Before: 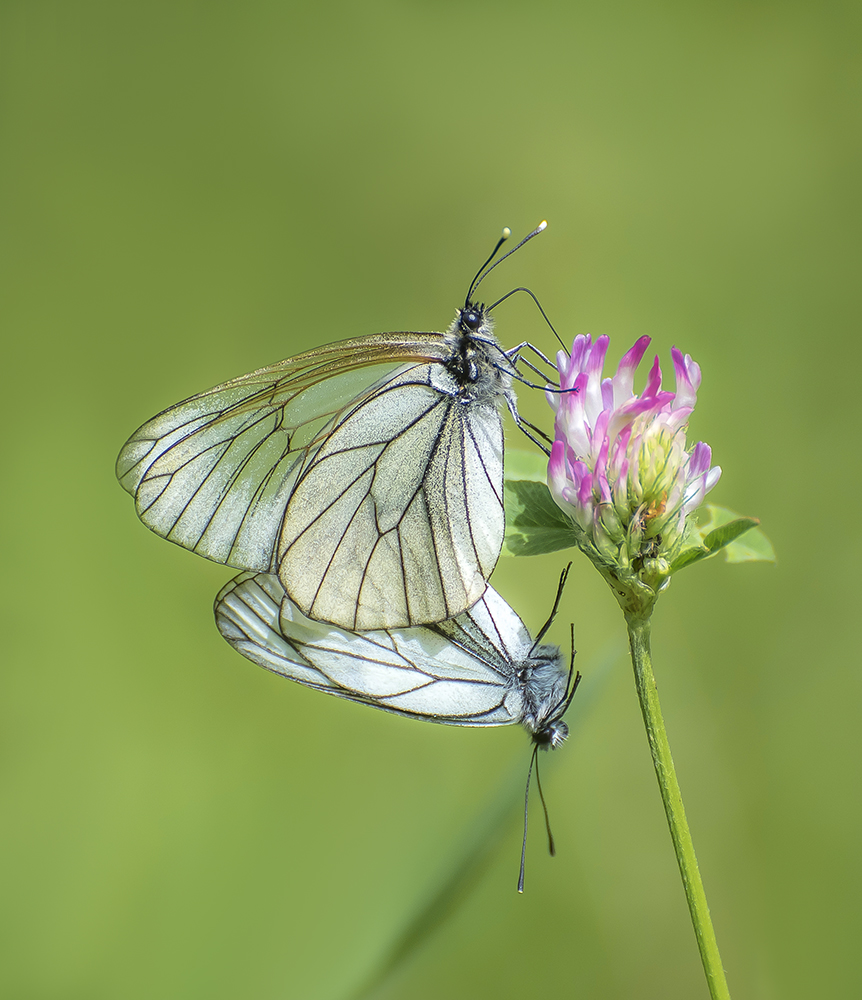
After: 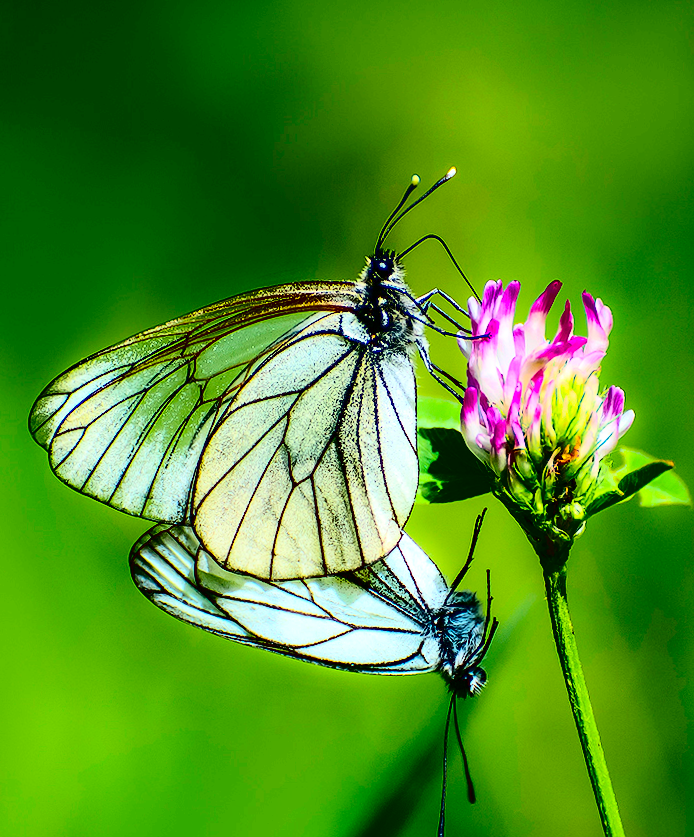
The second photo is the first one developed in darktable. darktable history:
crop: left 9.929%, top 3.475%, right 9.188%, bottom 9.529%
rotate and perspective: rotation -1°, crop left 0.011, crop right 0.989, crop top 0.025, crop bottom 0.975
contrast brightness saturation: contrast 0.77, brightness -1, saturation 1
